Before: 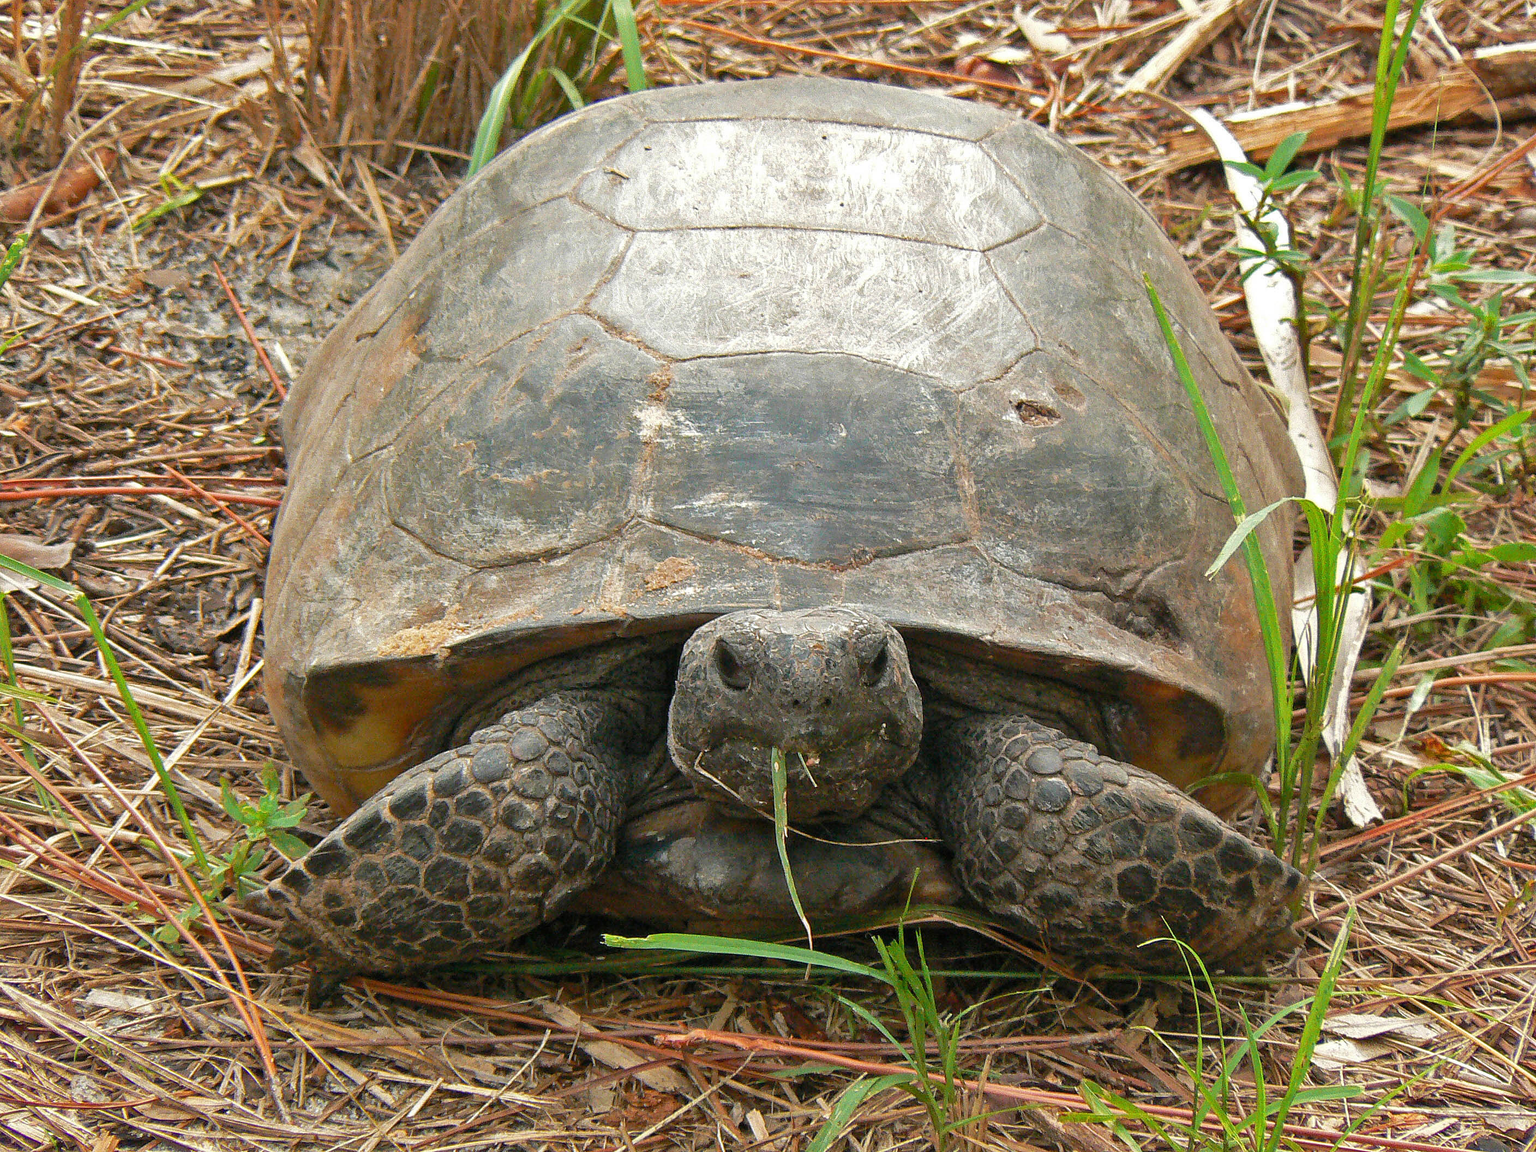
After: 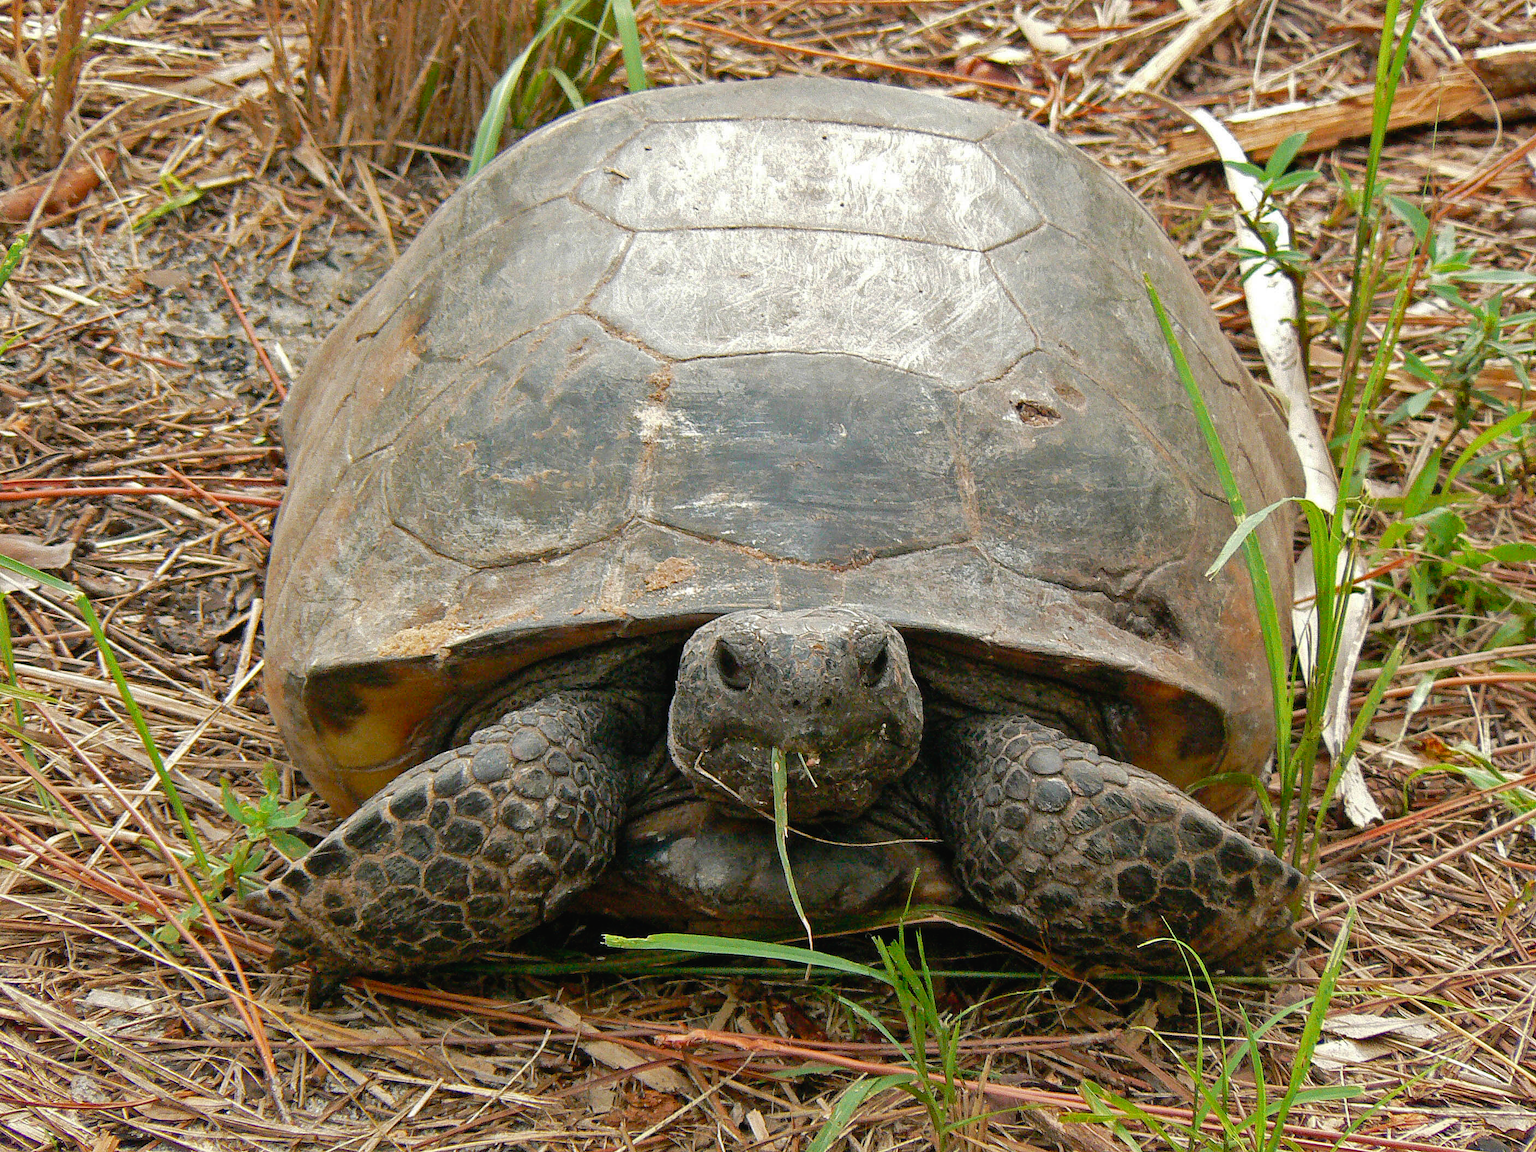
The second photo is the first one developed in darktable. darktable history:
tone curve: curves: ch0 [(0, 0) (0.003, 0.018) (0.011, 0.019) (0.025, 0.02) (0.044, 0.024) (0.069, 0.034) (0.1, 0.049) (0.136, 0.082) (0.177, 0.136) (0.224, 0.196) (0.277, 0.263) (0.335, 0.329) (0.399, 0.401) (0.468, 0.473) (0.543, 0.546) (0.623, 0.625) (0.709, 0.698) (0.801, 0.779) (0.898, 0.867) (1, 1)], preserve colors none
